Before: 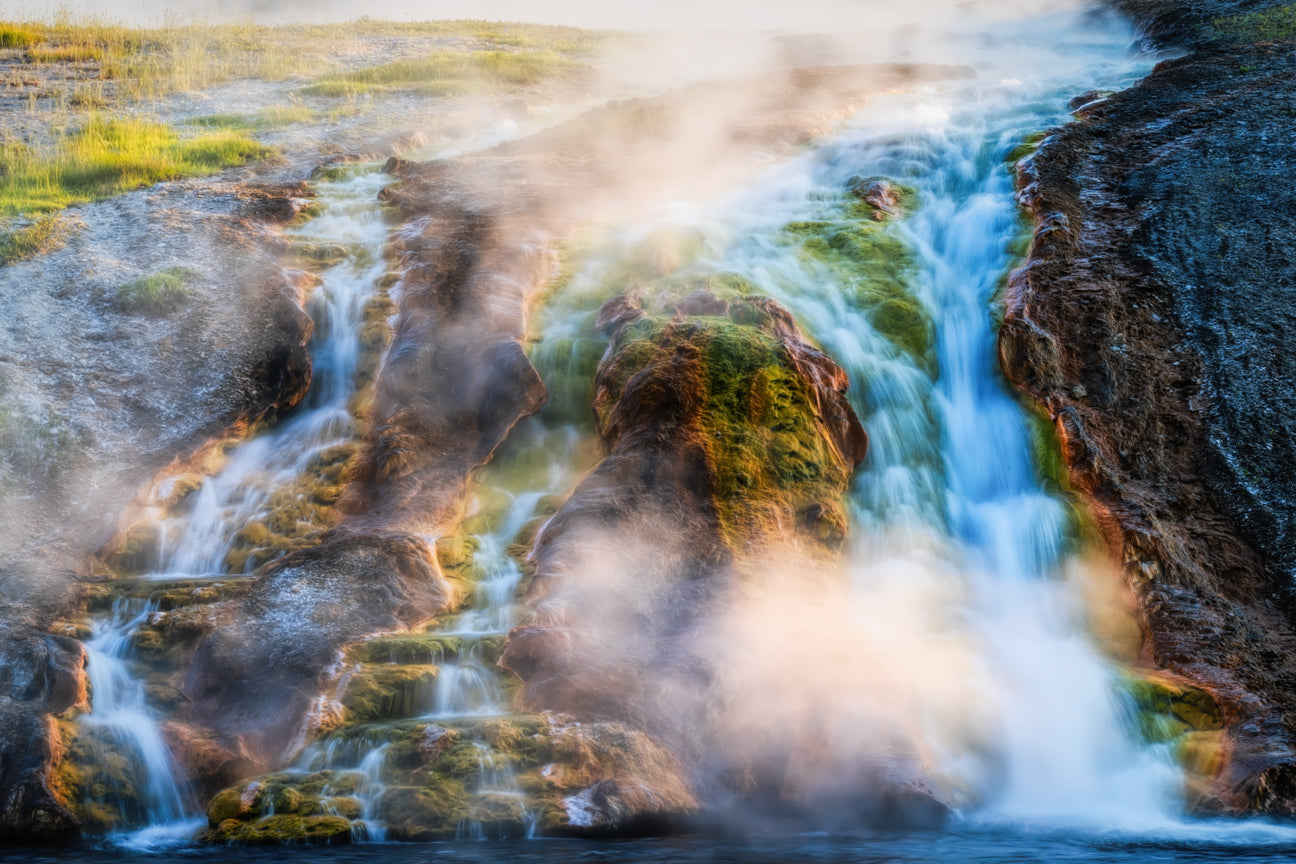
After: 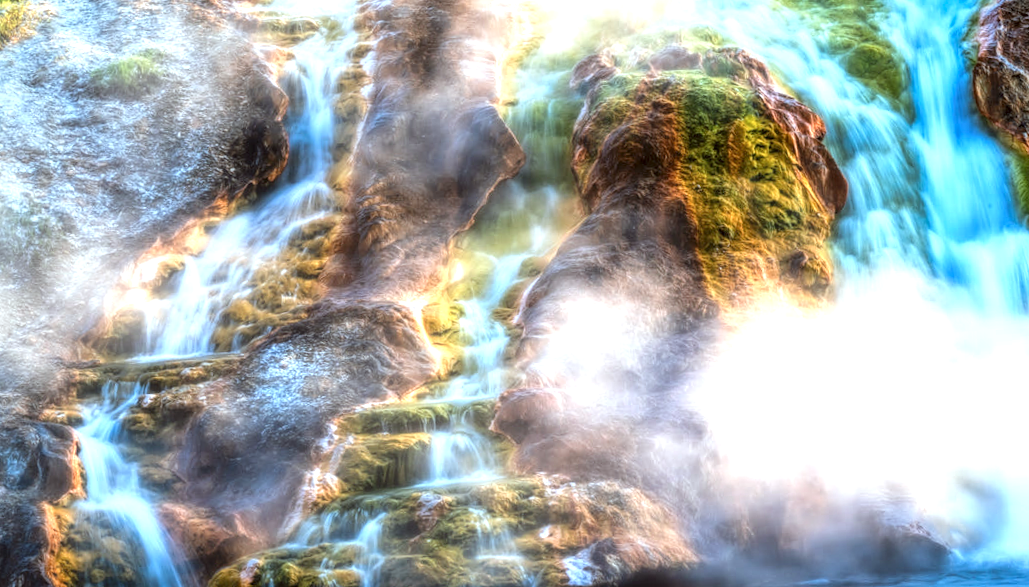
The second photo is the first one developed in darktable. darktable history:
local contrast: on, module defaults
color correction: highlights a* -4.98, highlights b* -3.76, shadows a* 3.83, shadows b* 4.08
crop: top 26.531%, right 17.959%
rotate and perspective: rotation -3°, crop left 0.031, crop right 0.968, crop top 0.07, crop bottom 0.93
exposure: black level correction 0, exposure 1 EV, compensate exposure bias true, compensate highlight preservation false
